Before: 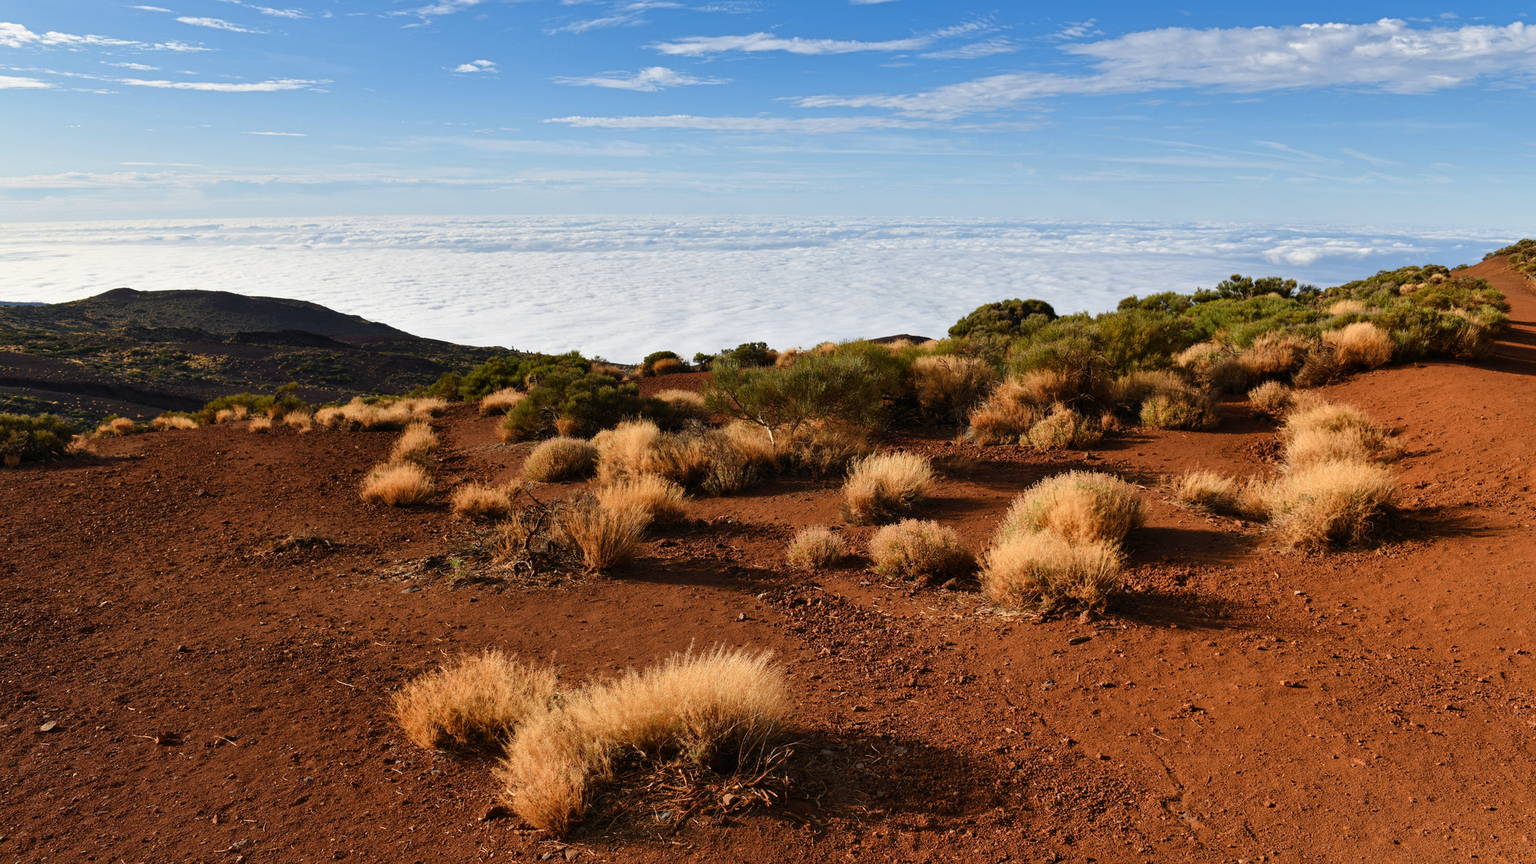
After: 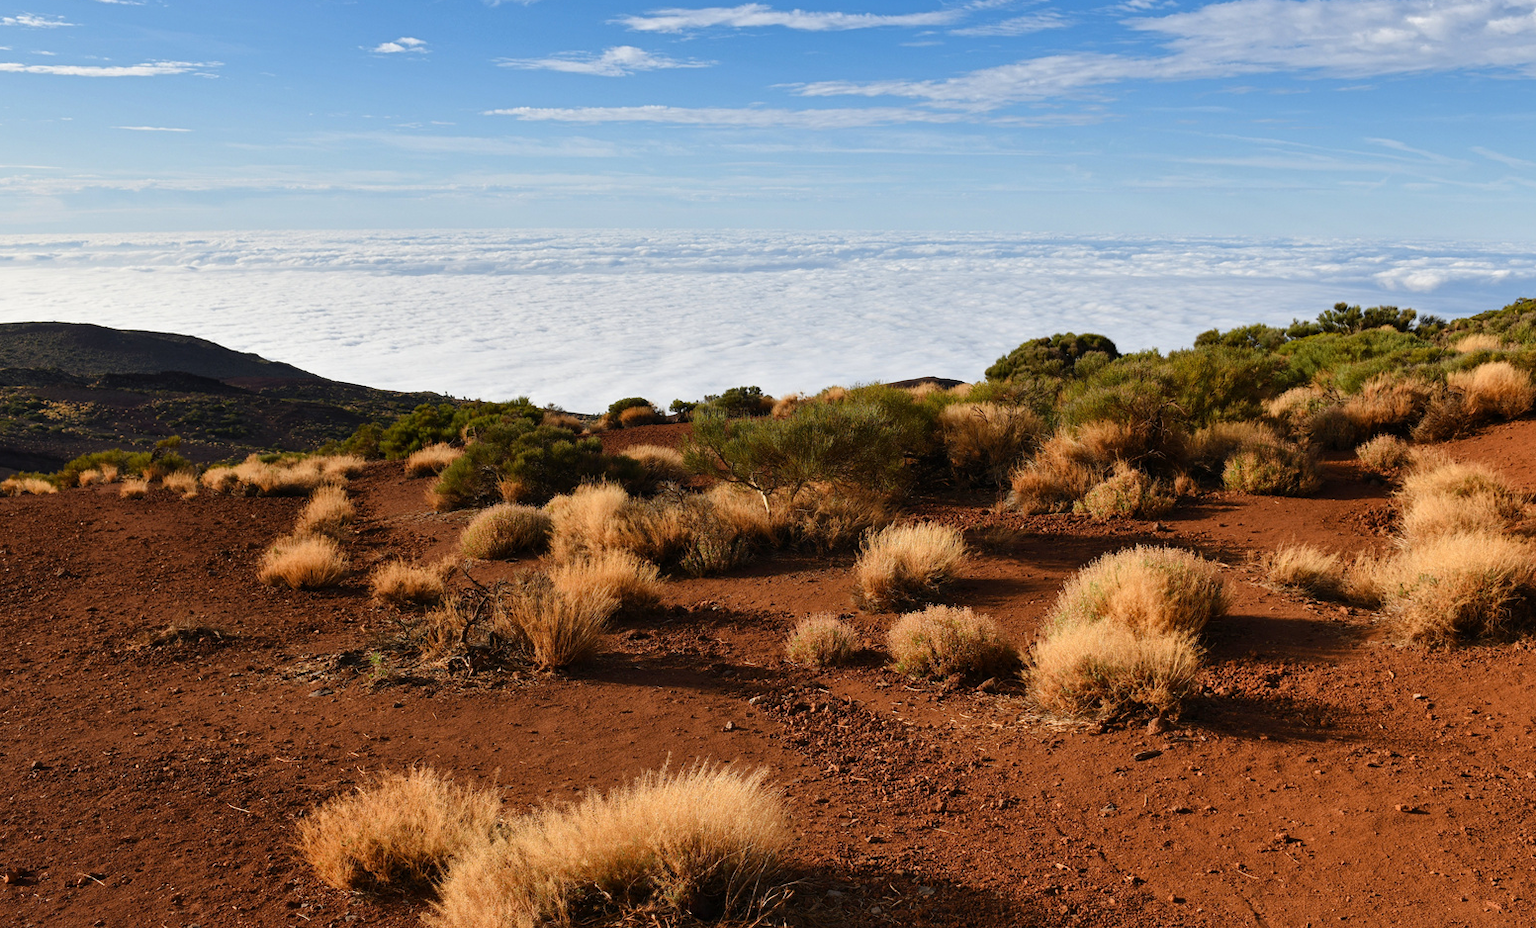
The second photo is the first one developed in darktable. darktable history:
crop: left 9.929%, top 3.475%, right 9.188%, bottom 9.529%
tone equalizer: on, module defaults
